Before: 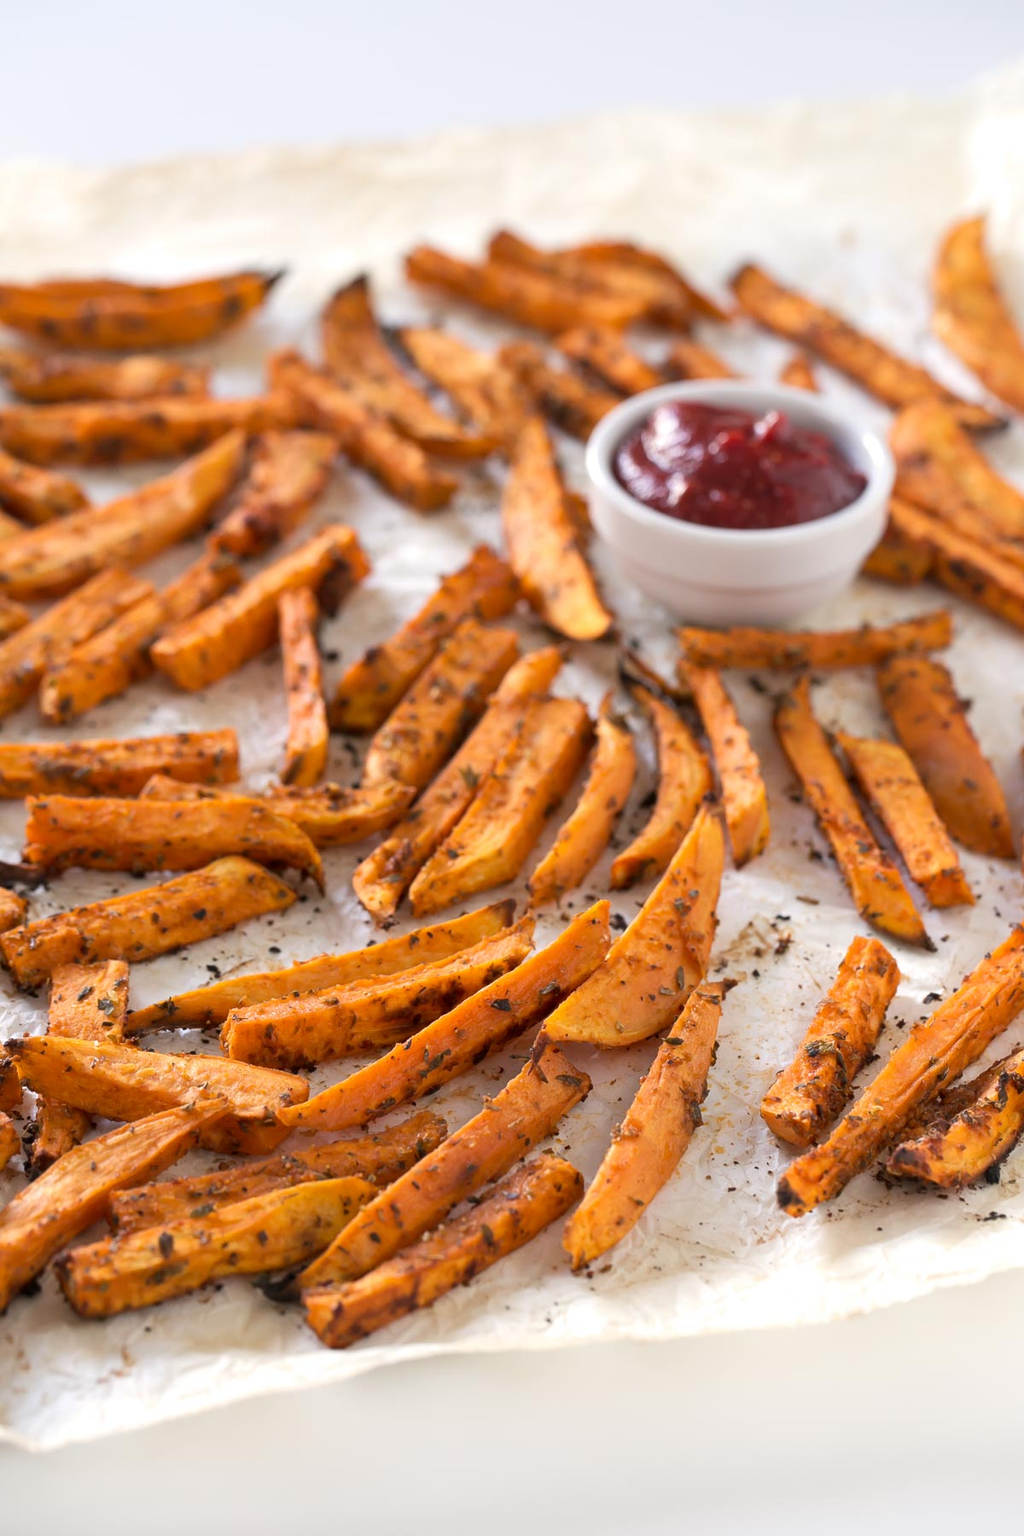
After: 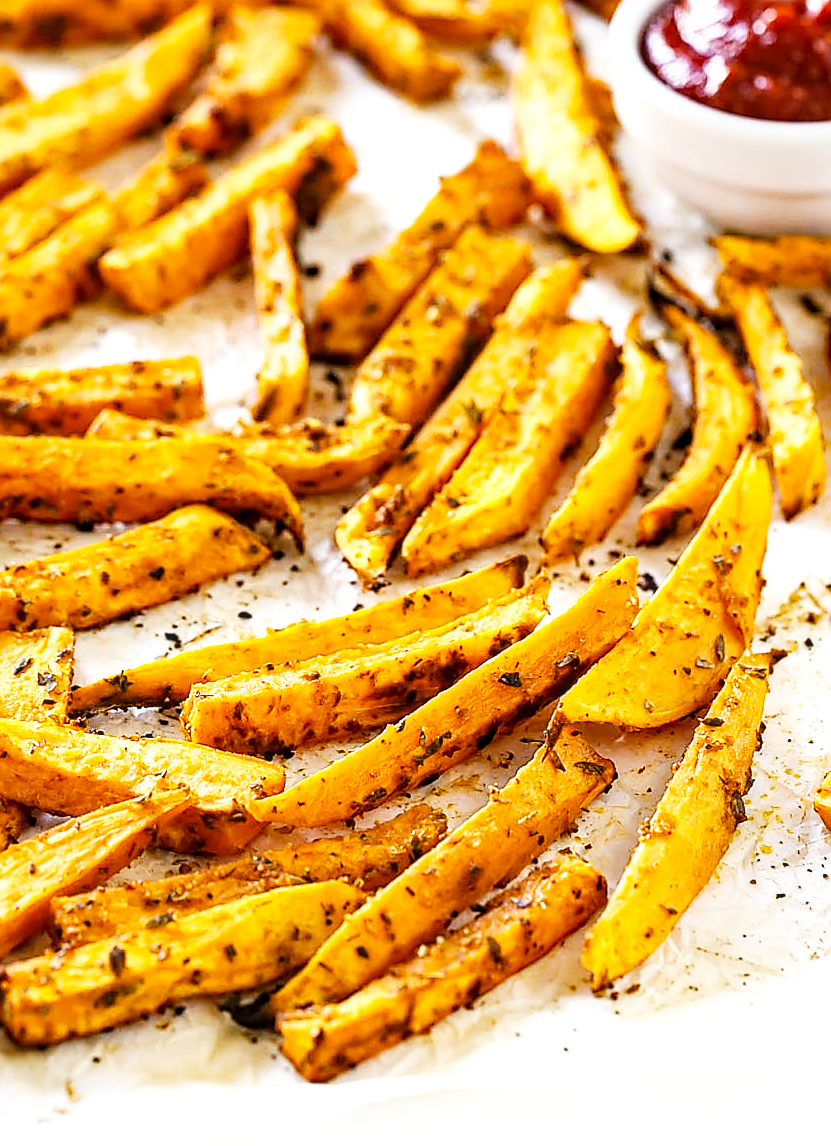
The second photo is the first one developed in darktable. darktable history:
haze removal: strength 0.42, compatibility mode true, adaptive false
crop: left 6.488%, top 27.668%, right 24.183%, bottom 8.656%
base curve: curves: ch0 [(0, 0) (0.007, 0.004) (0.027, 0.03) (0.046, 0.07) (0.207, 0.54) (0.442, 0.872) (0.673, 0.972) (1, 1)], preserve colors none
local contrast: detail 130%
sharpen: radius 1.4, amount 1.25, threshold 0.7
white balance: red 0.978, blue 0.999
color contrast: green-magenta contrast 0.8, blue-yellow contrast 1.1, unbound 0
